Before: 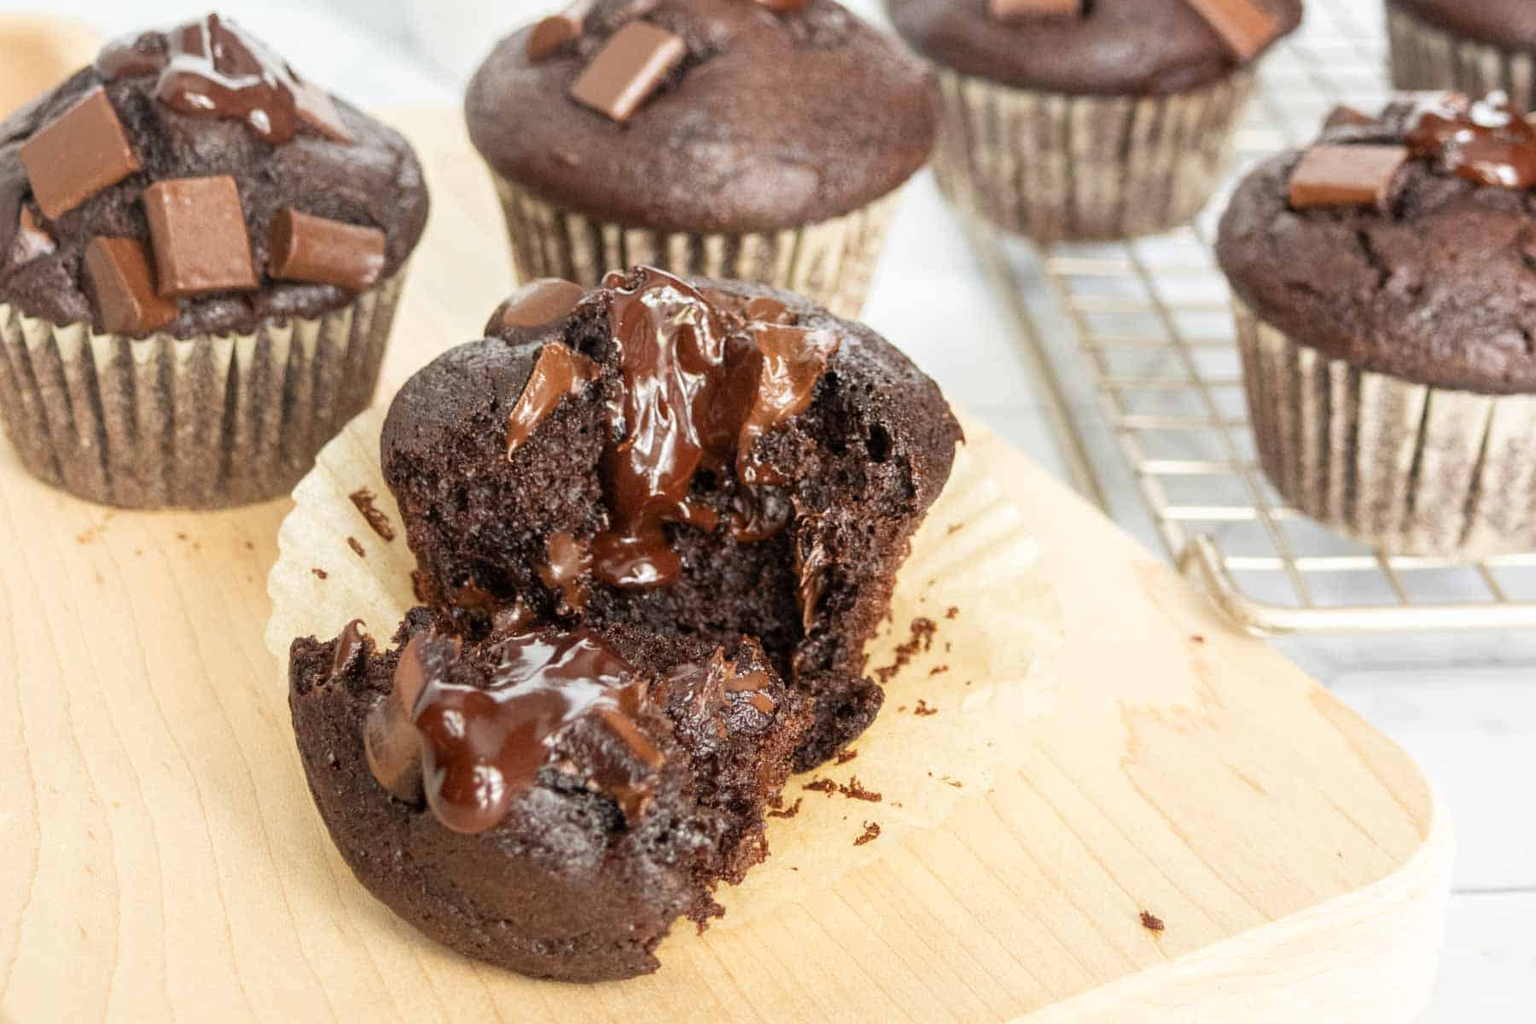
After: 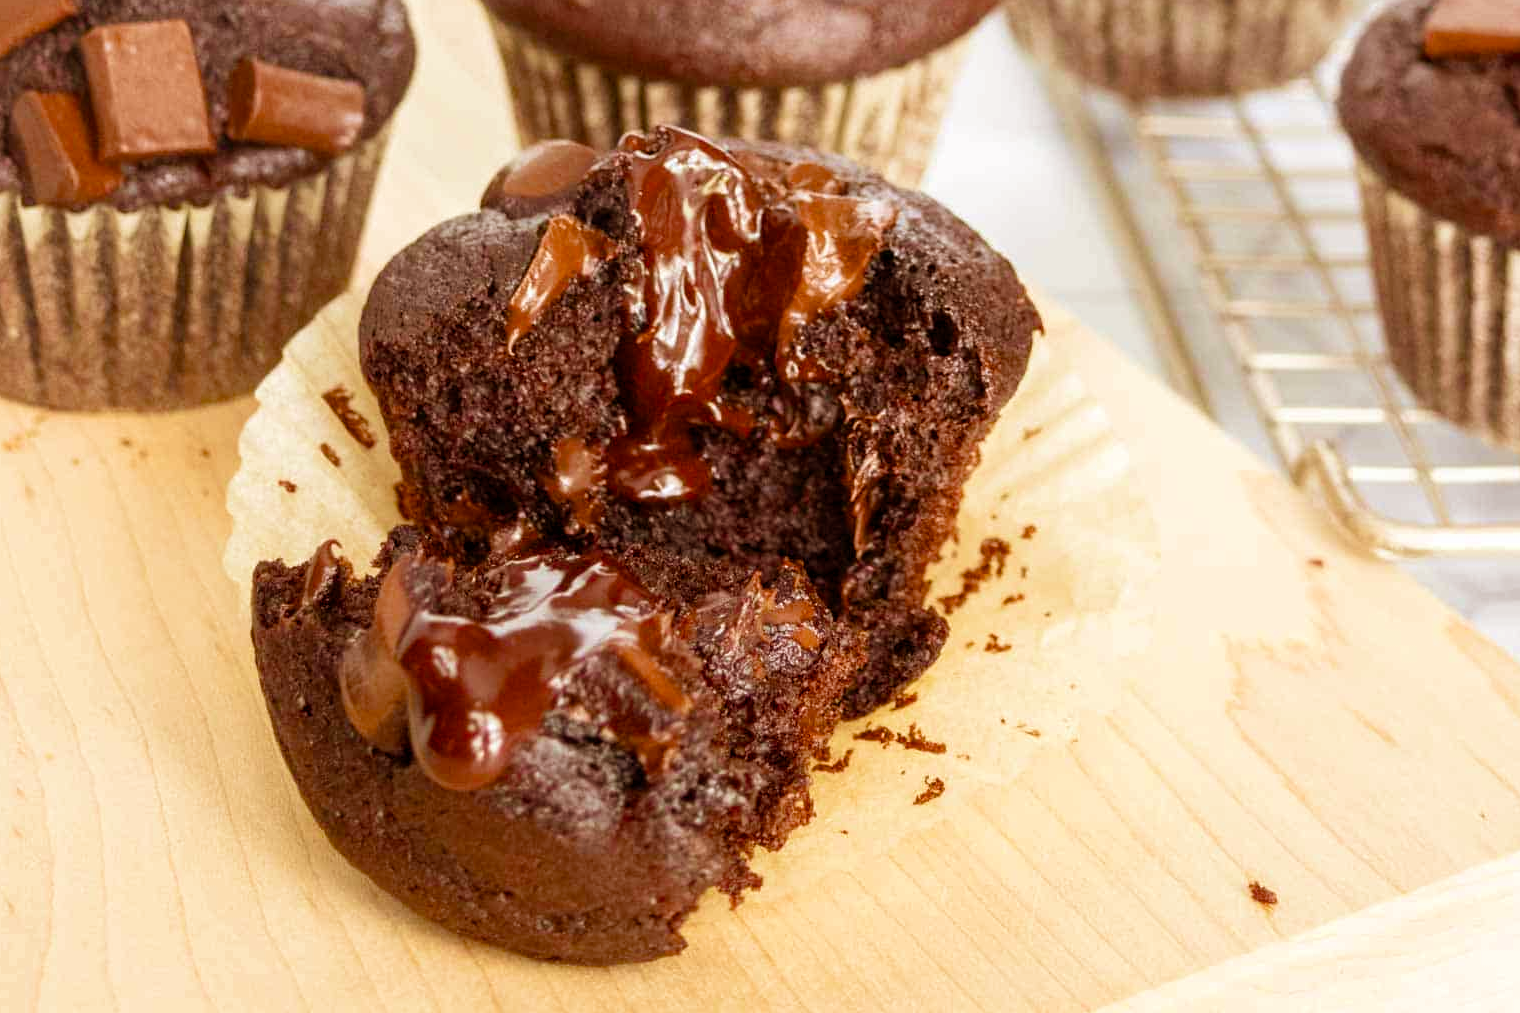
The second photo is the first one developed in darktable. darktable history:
velvia: on, module defaults
crop and rotate: left 4.842%, top 15.51%, right 10.668%
rgb levels: mode RGB, independent channels, levels [[0, 0.5, 1], [0, 0.521, 1], [0, 0.536, 1]]
exposure: compensate highlight preservation false
color balance rgb: perceptual saturation grading › global saturation 20%, perceptual saturation grading › highlights -25%, perceptual saturation grading › shadows 50%
